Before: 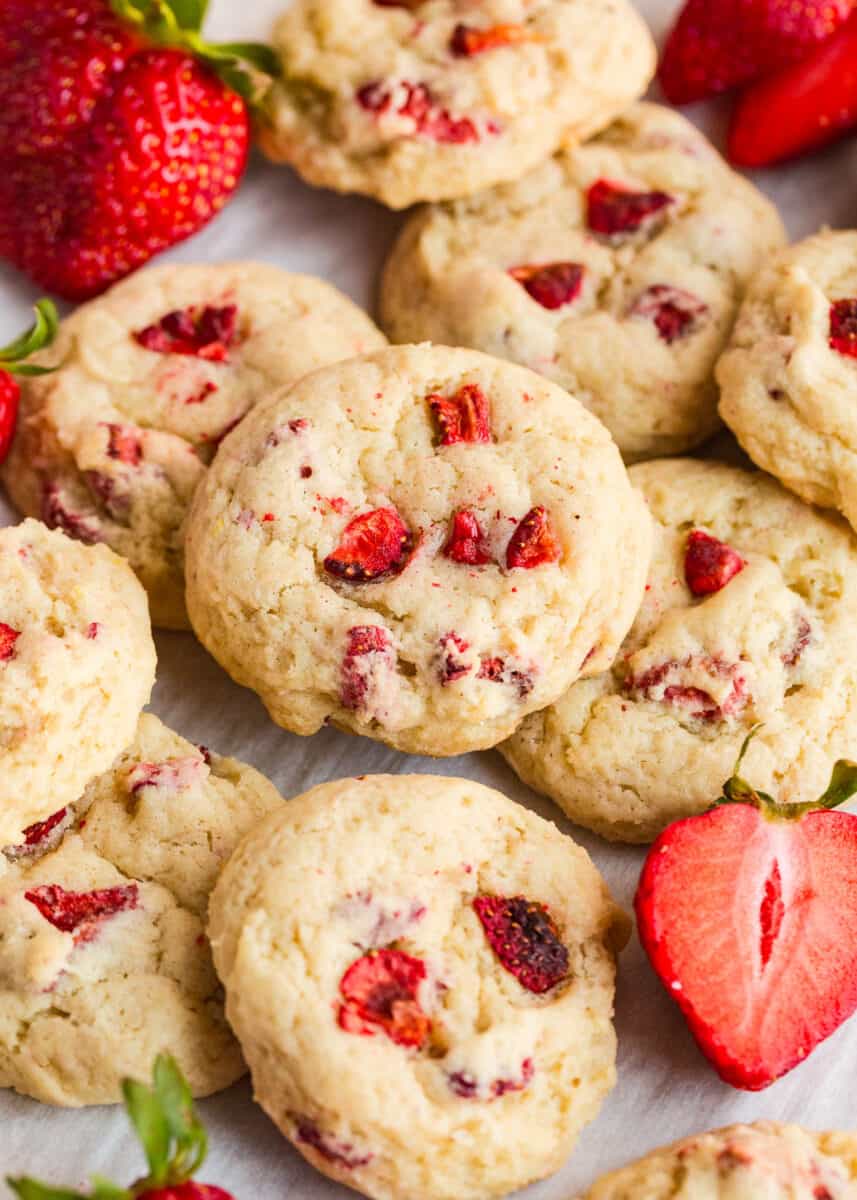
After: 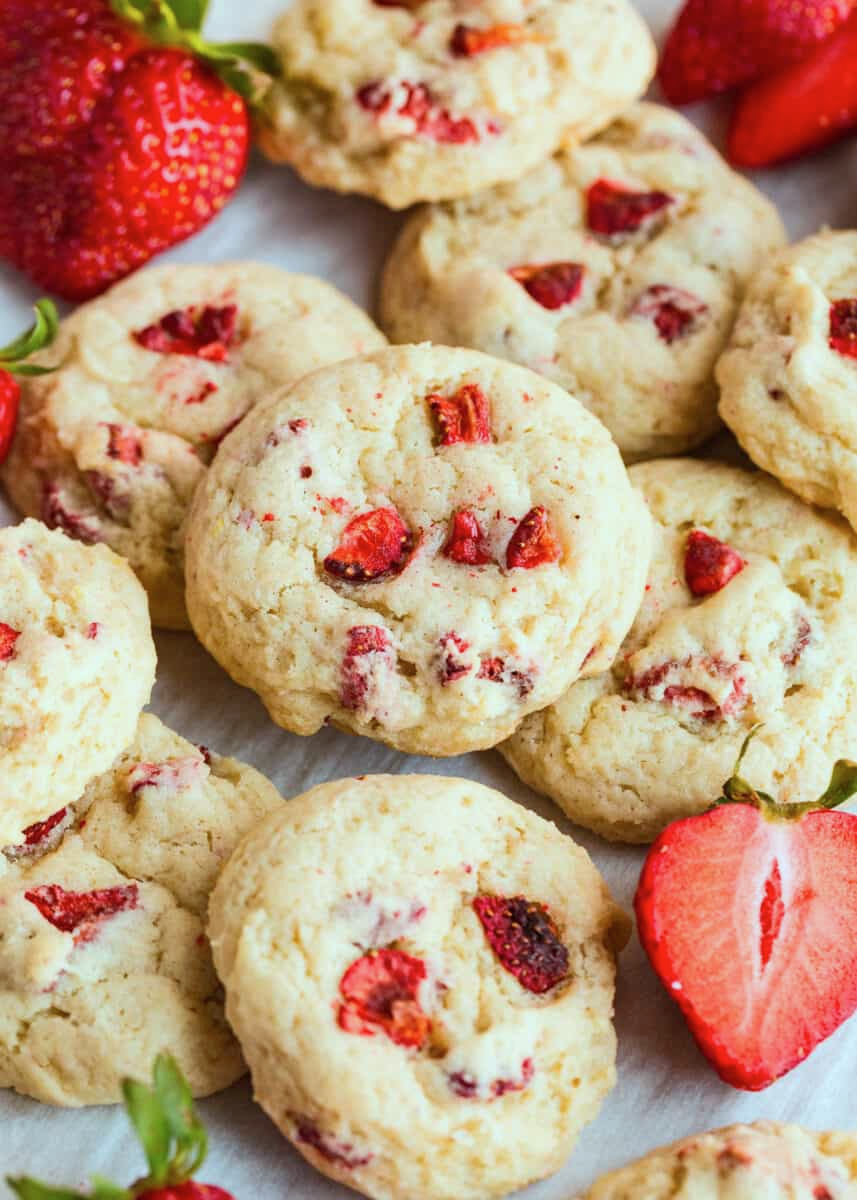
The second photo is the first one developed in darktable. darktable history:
color correction: highlights a* -10, highlights b* -9.98
